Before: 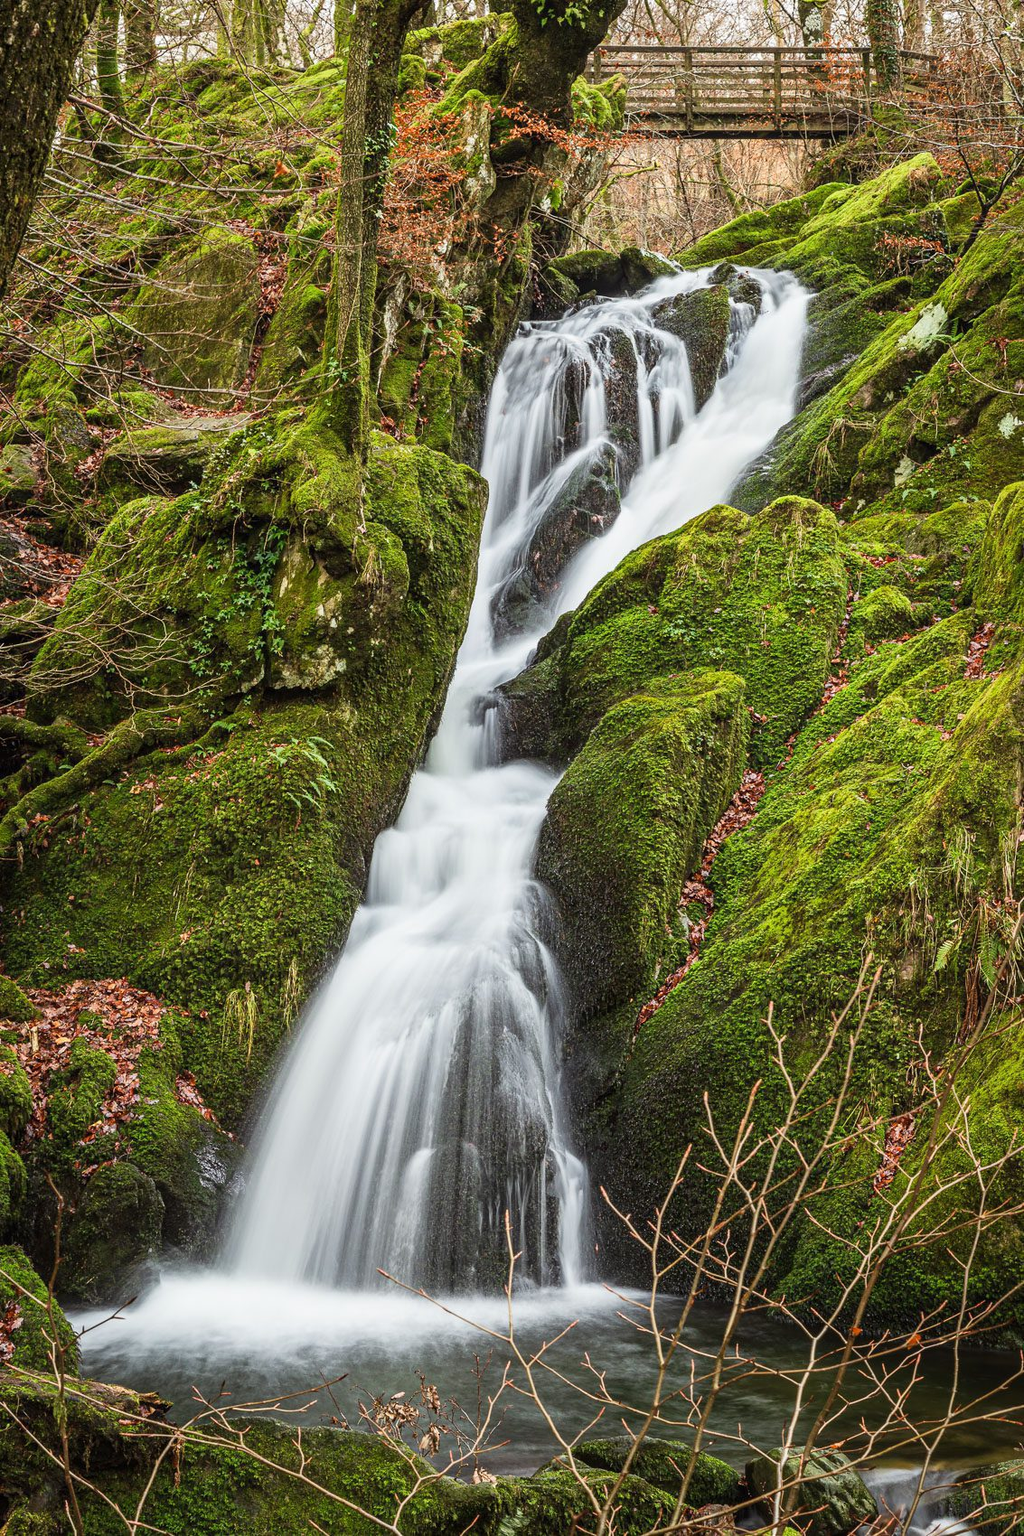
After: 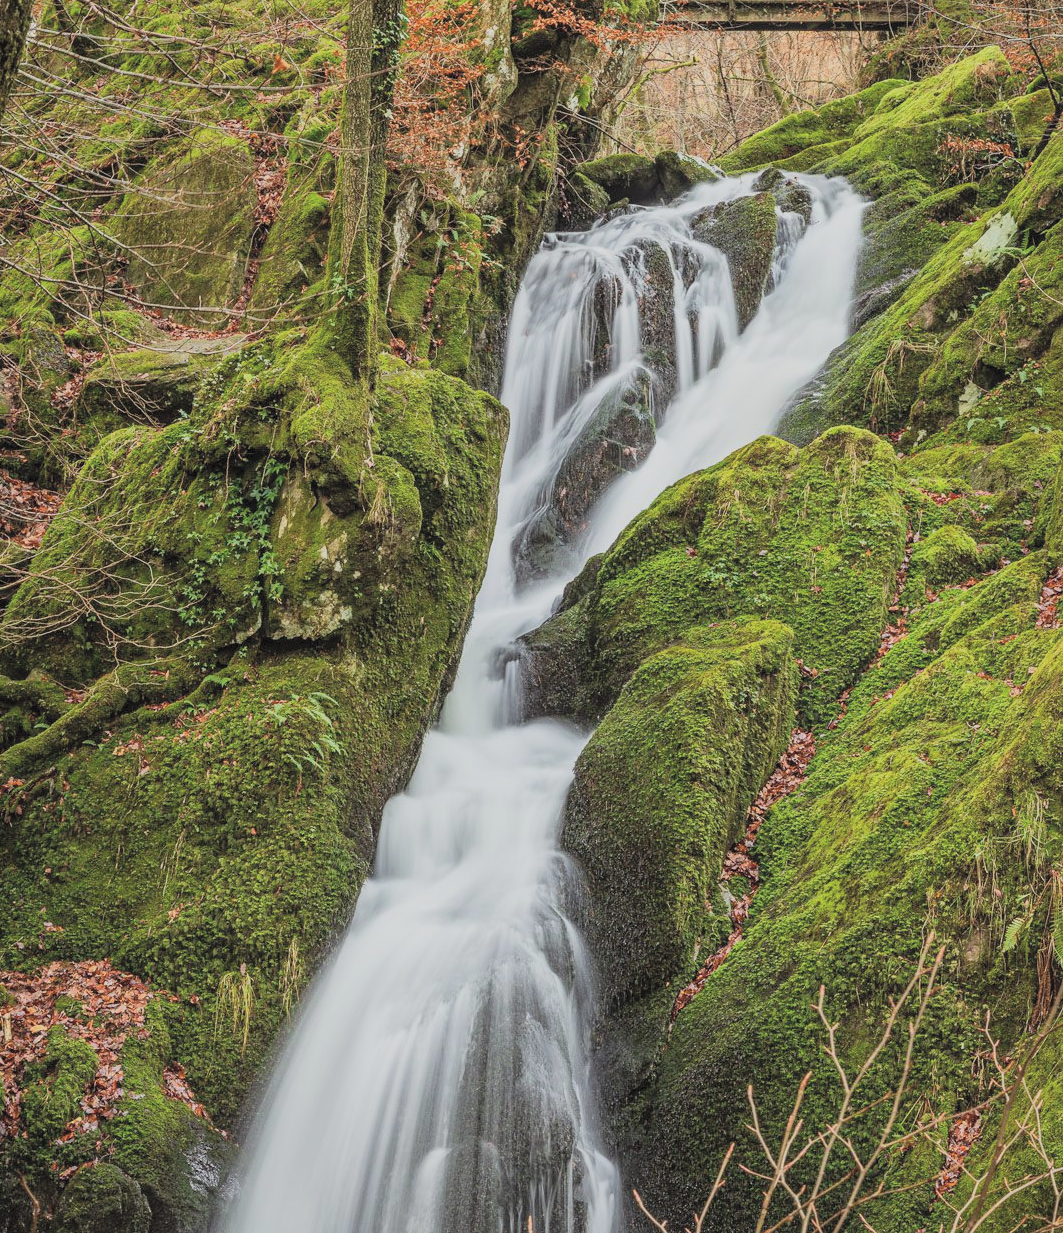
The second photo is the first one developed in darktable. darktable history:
contrast brightness saturation: brightness 0.28
crop: left 2.737%, top 7.287%, right 3.421%, bottom 20.179%
exposure: black level correction 0, exposure -0.721 EV, compensate highlight preservation false
